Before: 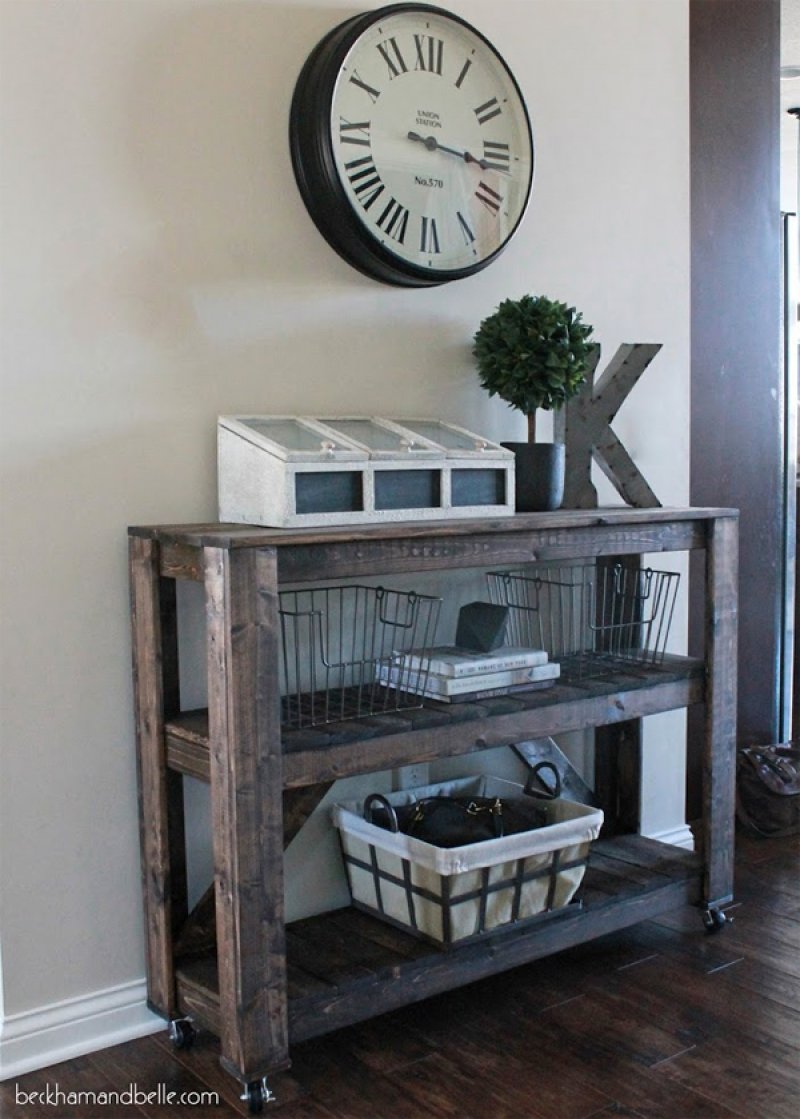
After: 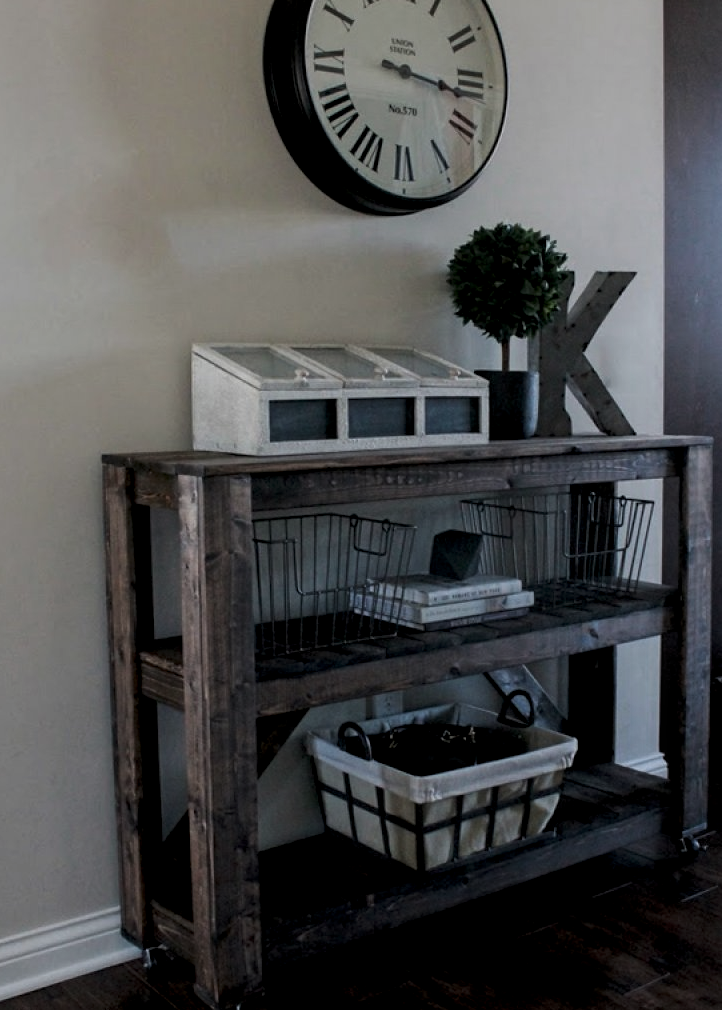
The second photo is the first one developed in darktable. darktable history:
levels: levels [0.029, 0.545, 0.971]
shadows and highlights: shadows 5, soften with gaussian
crop: left 3.305%, top 6.436%, right 6.389%, bottom 3.258%
local contrast: on, module defaults
contrast equalizer: octaves 7, y [[0.6 ×6], [0.55 ×6], [0 ×6], [0 ×6], [0 ×6]], mix -0.3
exposure: black level correction 0.011, exposure -0.478 EV, compensate highlight preservation false
